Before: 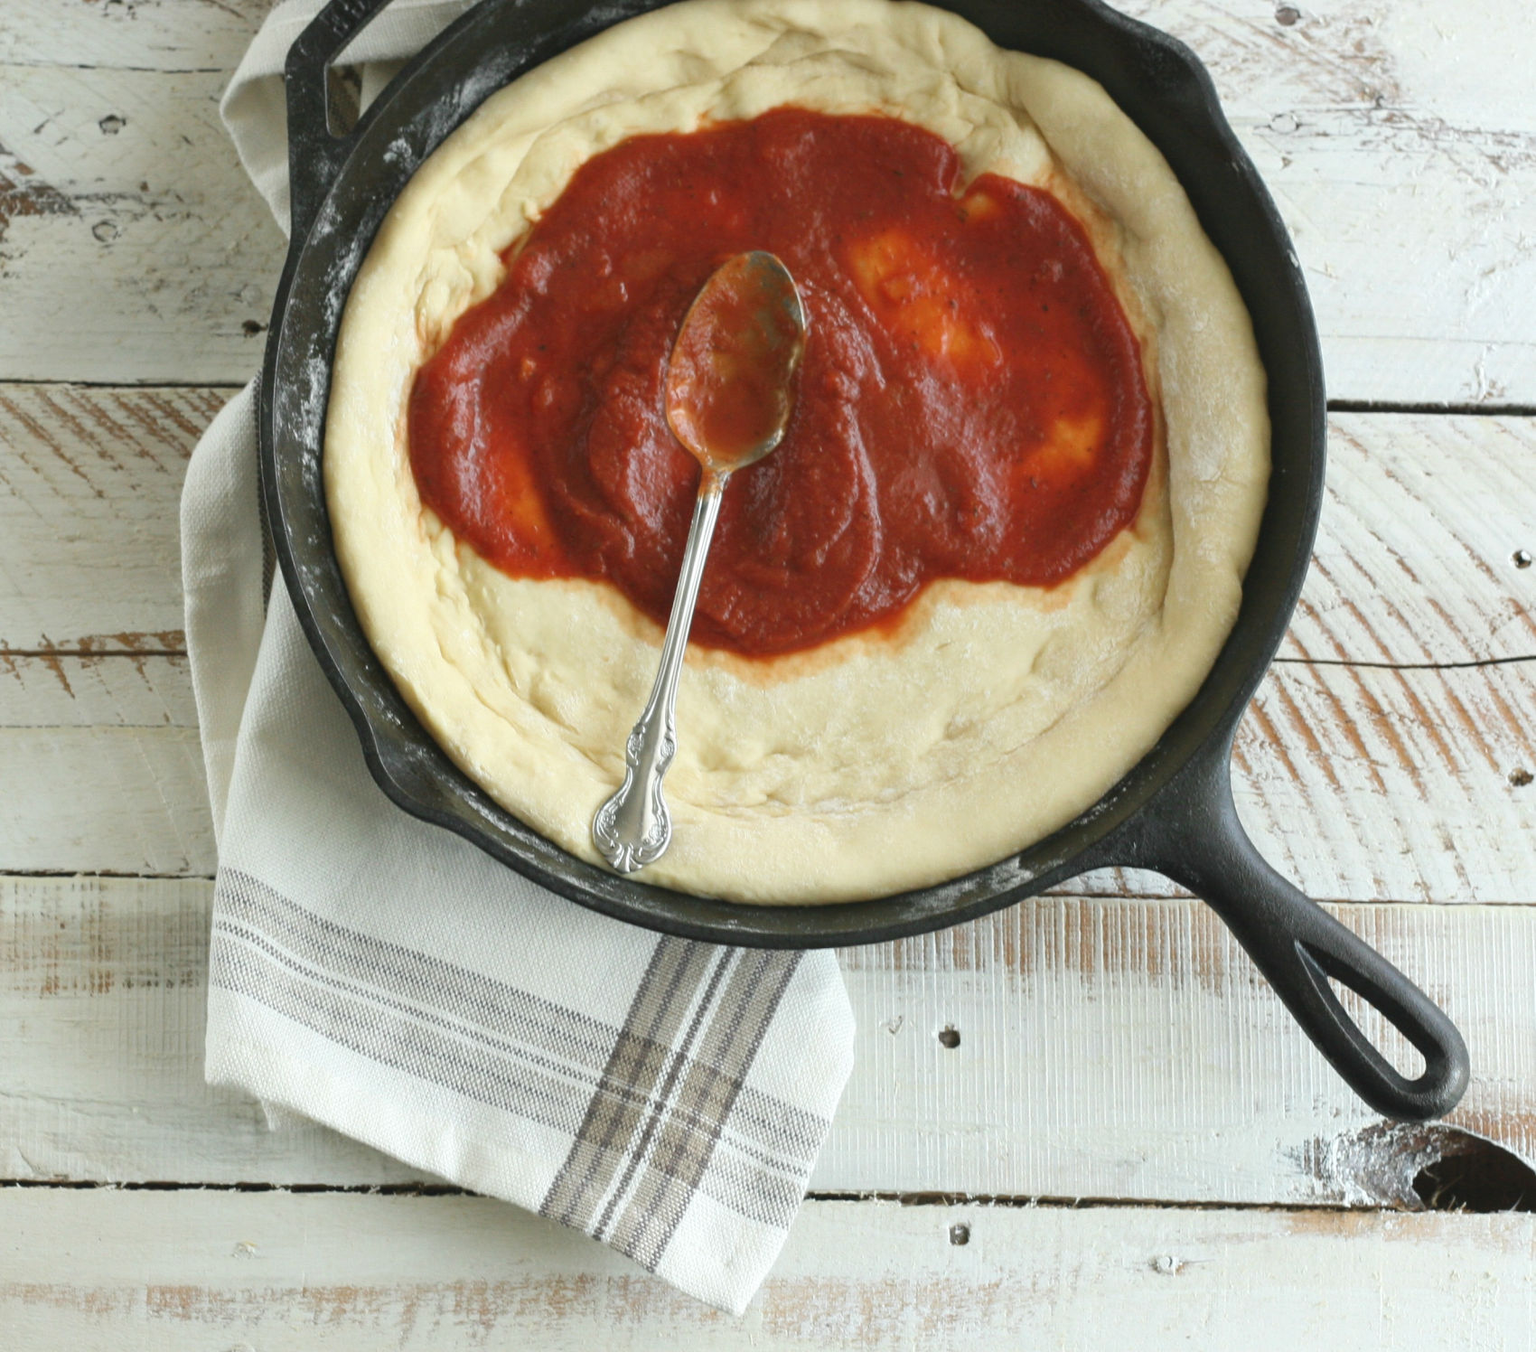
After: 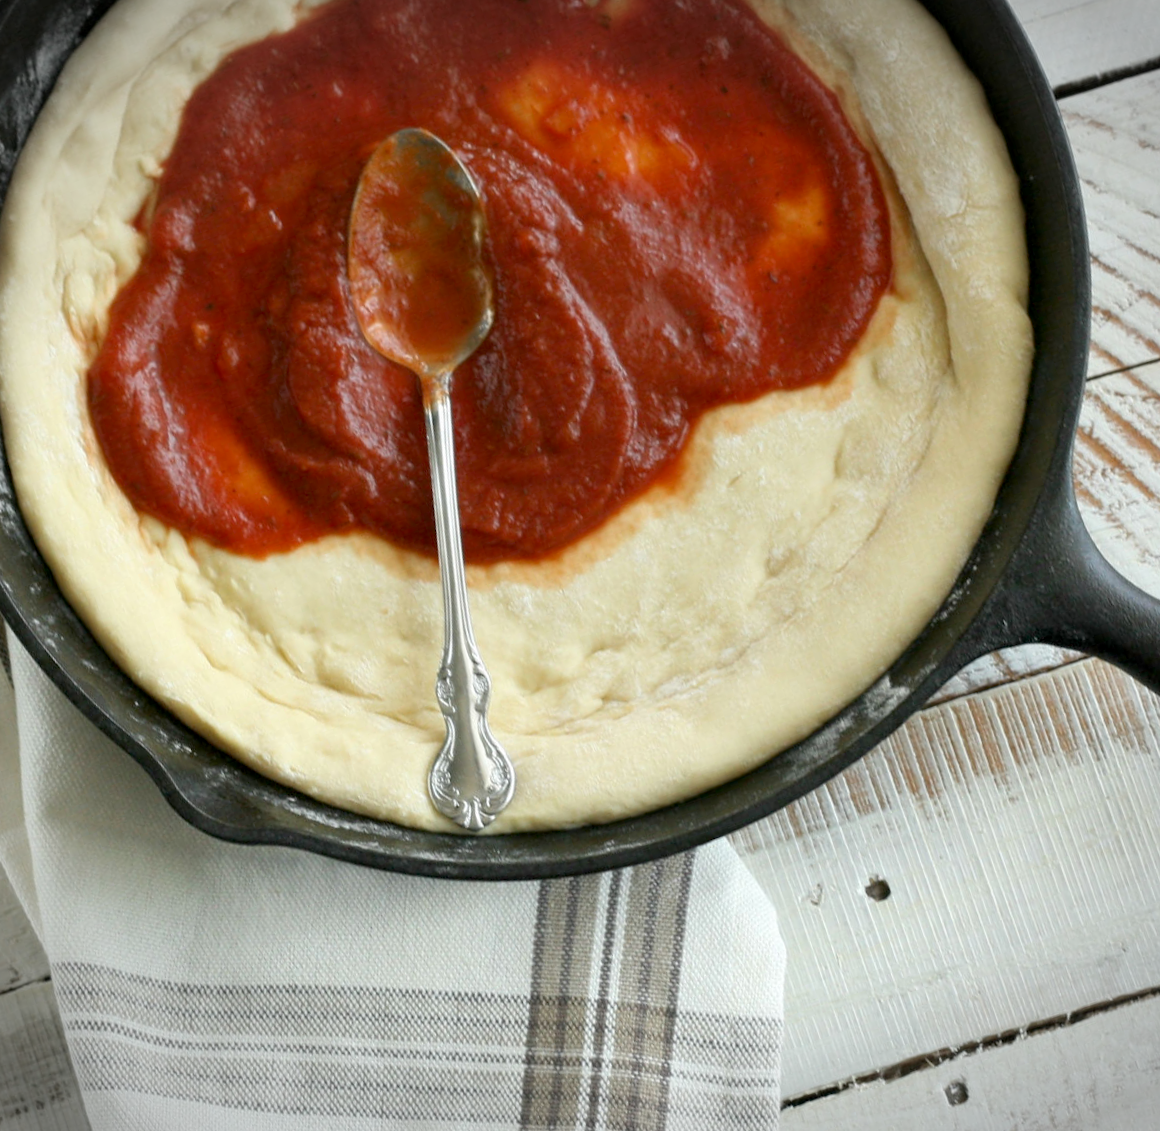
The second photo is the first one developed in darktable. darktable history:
crop and rotate: angle 18.34°, left 6.929%, right 3.853%, bottom 1.135%
vignetting: fall-off start 97.18%, width/height ratio 1.184, unbound false
exposure: black level correction 0.01, compensate highlight preservation false
